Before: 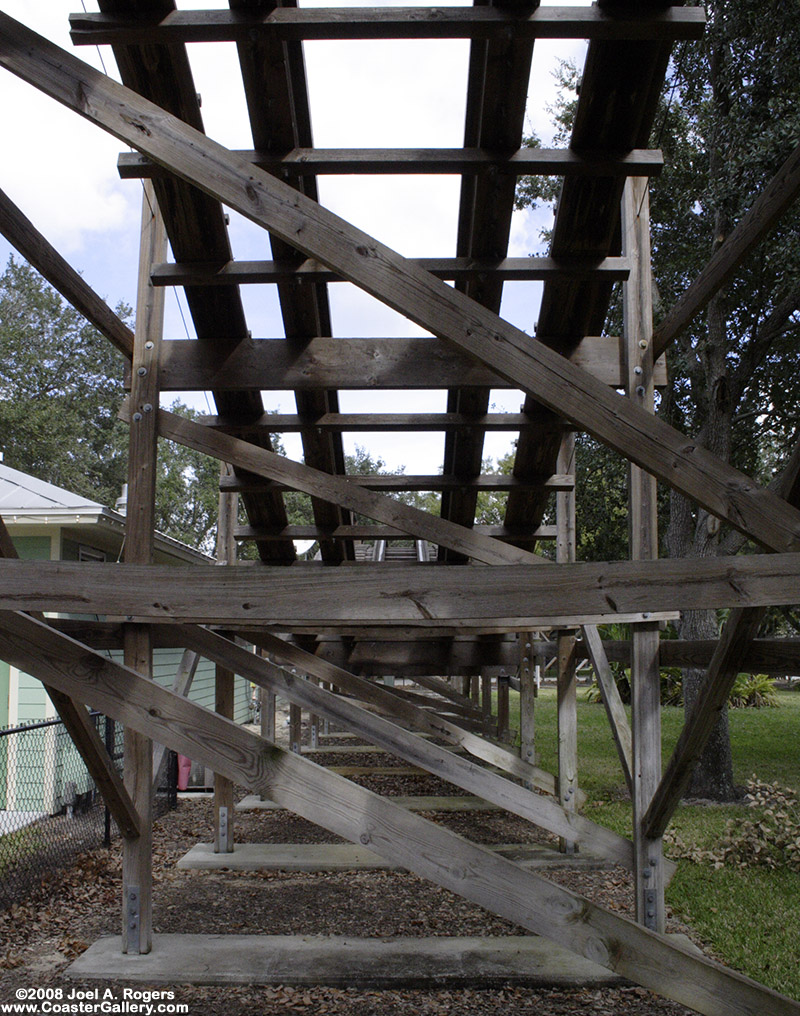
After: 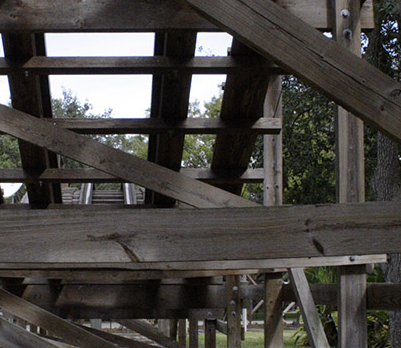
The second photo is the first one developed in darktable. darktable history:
crop: left 36.652%, top 35.218%, right 13.104%, bottom 30.447%
